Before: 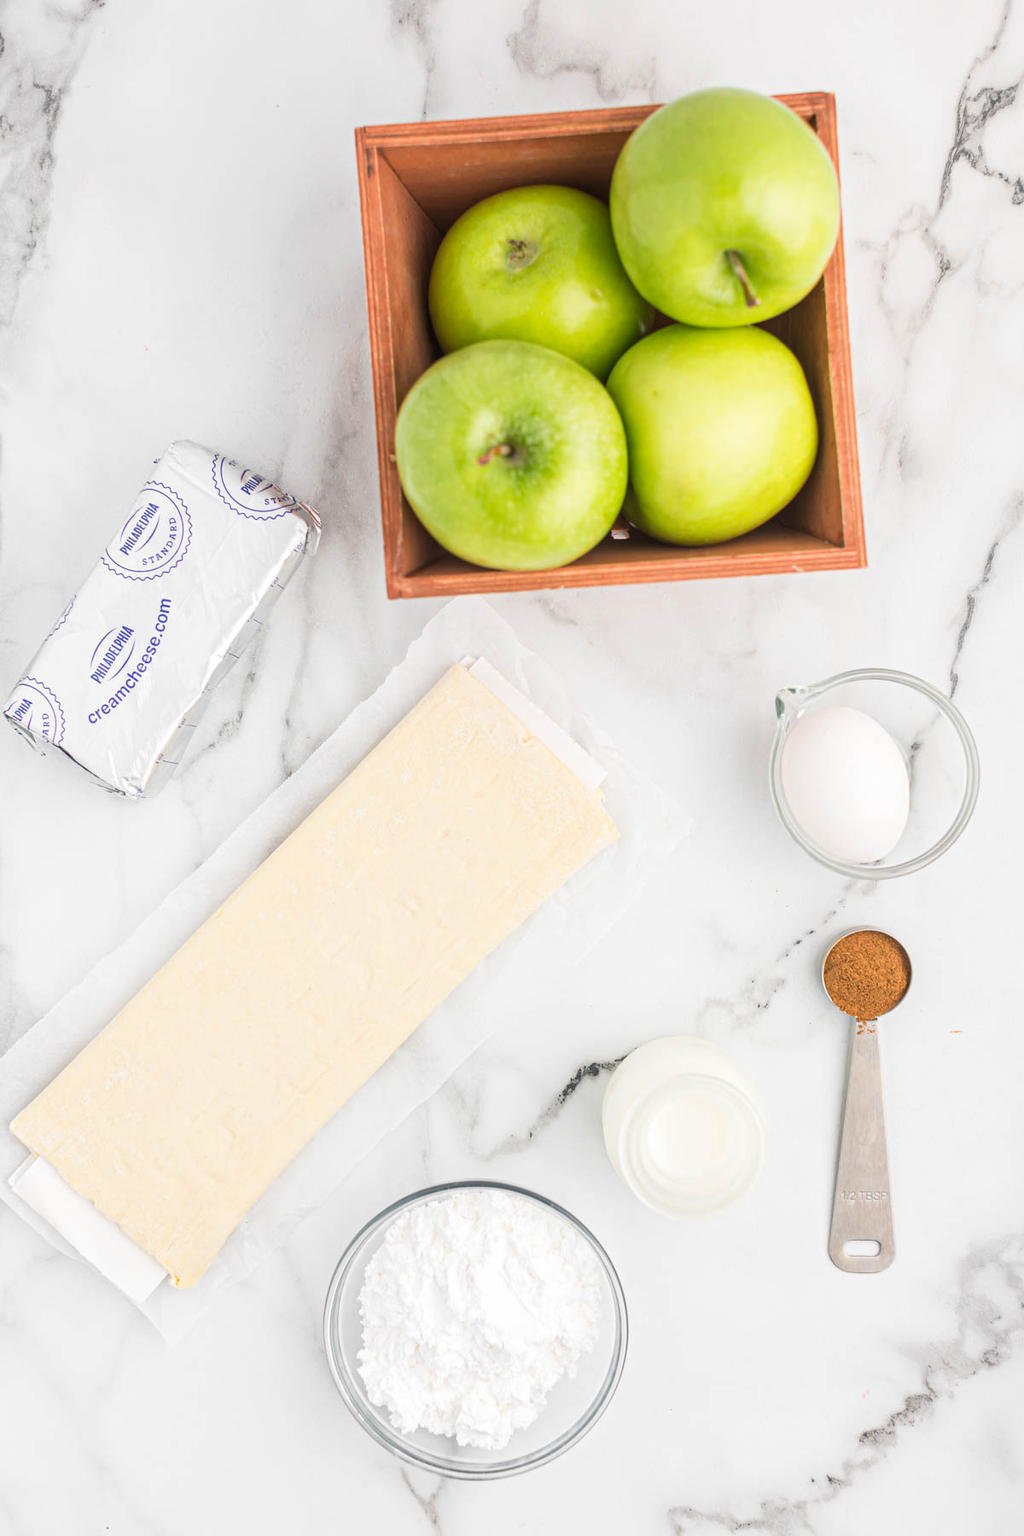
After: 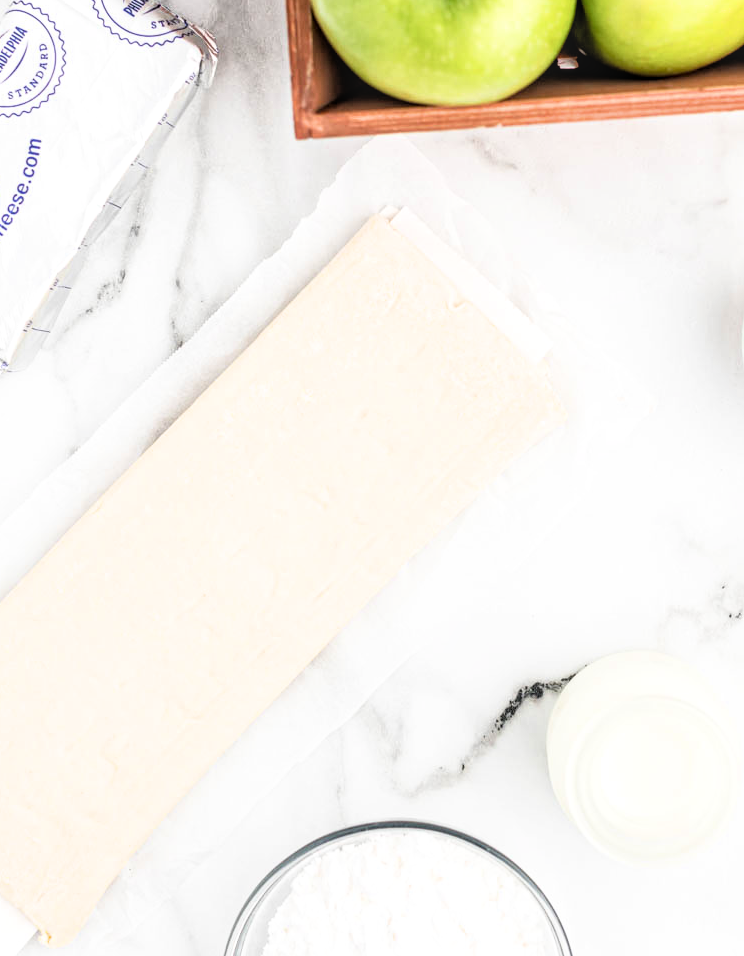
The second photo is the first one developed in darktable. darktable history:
crop: left 13.312%, top 31.28%, right 24.627%, bottom 15.582%
filmic rgb: black relative exposure -3.64 EV, white relative exposure 2.44 EV, hardness 3.29
local contrast: on, module defaults
